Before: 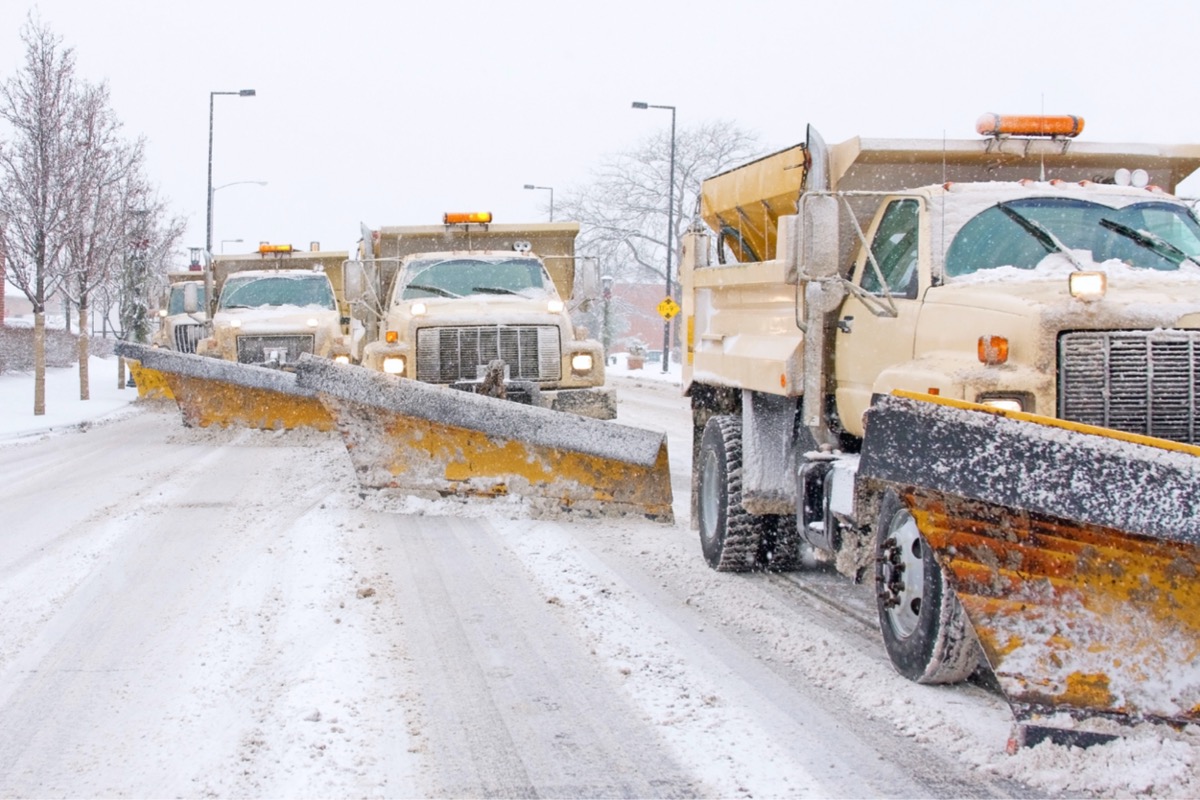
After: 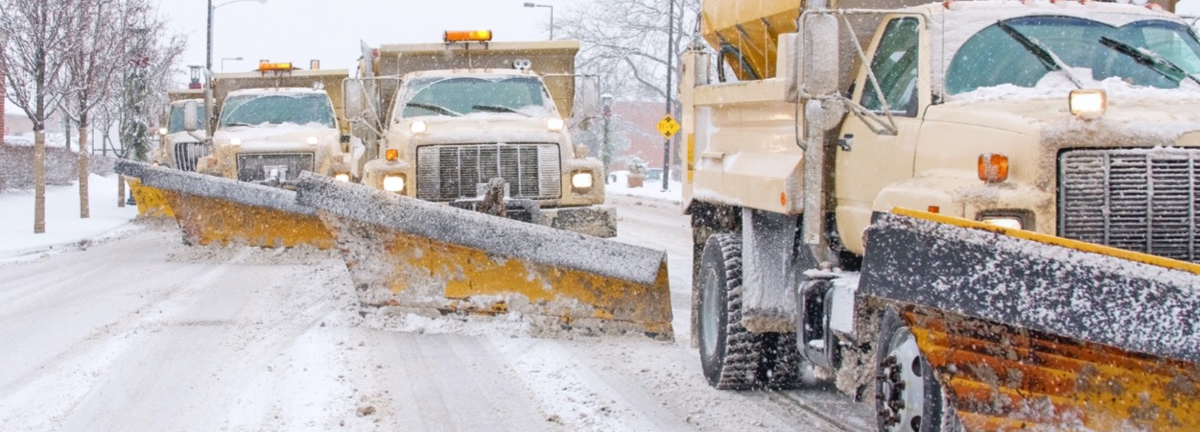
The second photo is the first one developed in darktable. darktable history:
crop and rotate: top 22.806%, bottom 23.107%
local contrast: detail 109%
